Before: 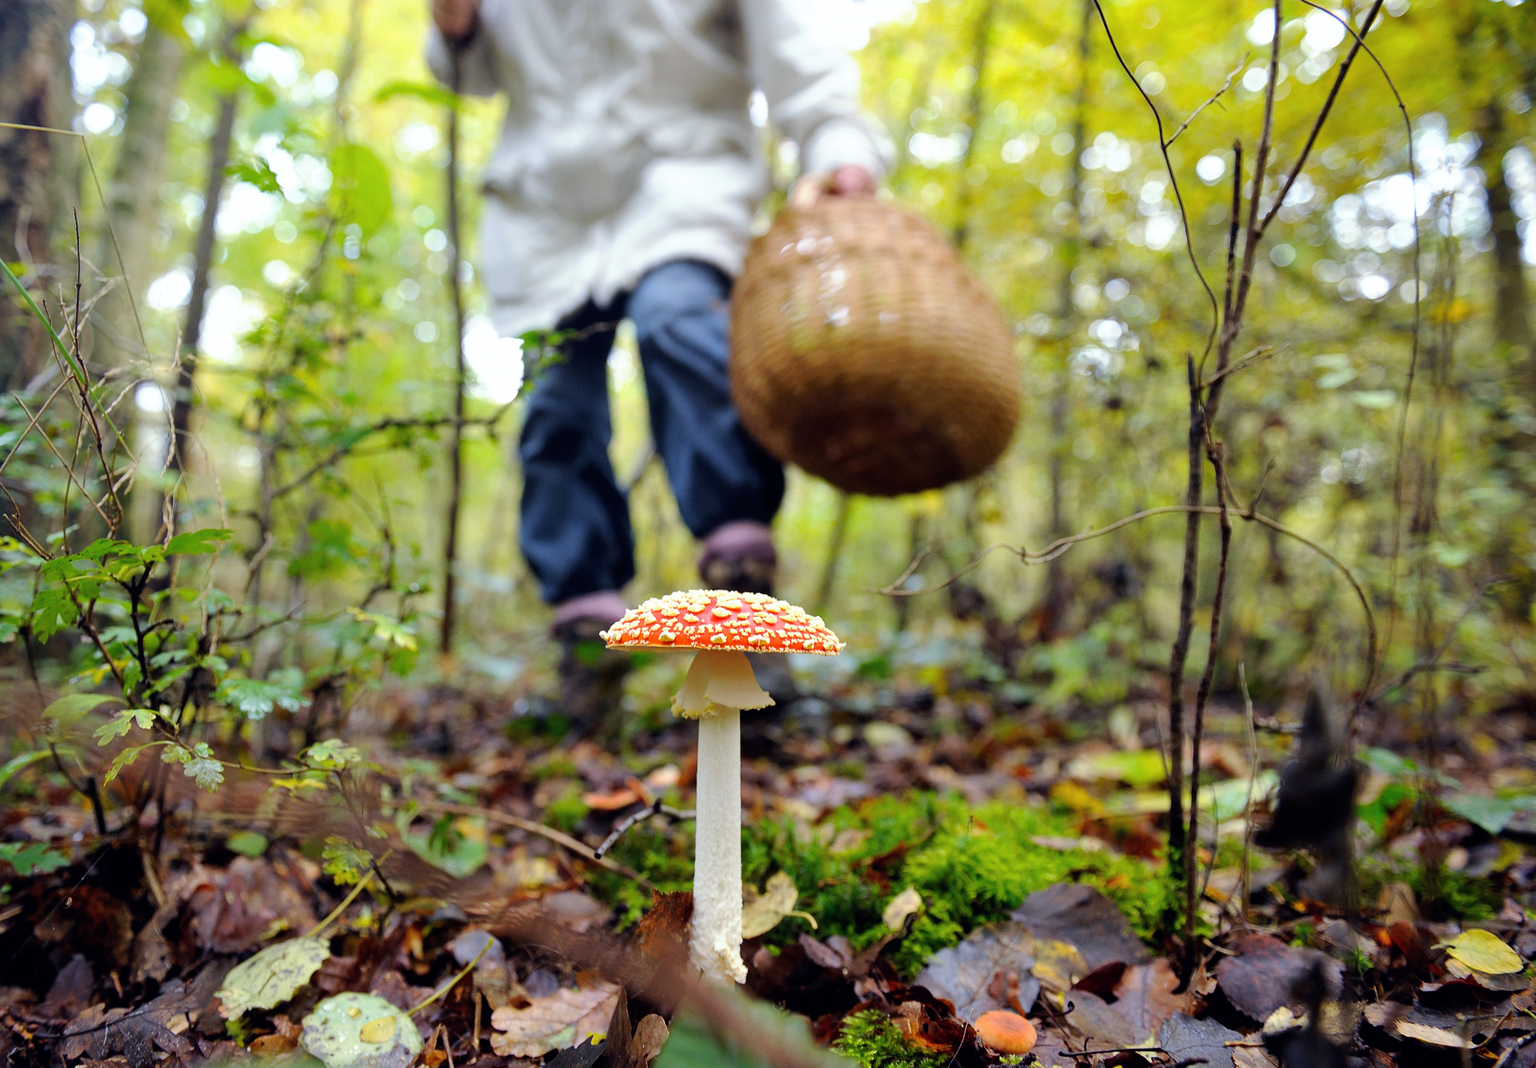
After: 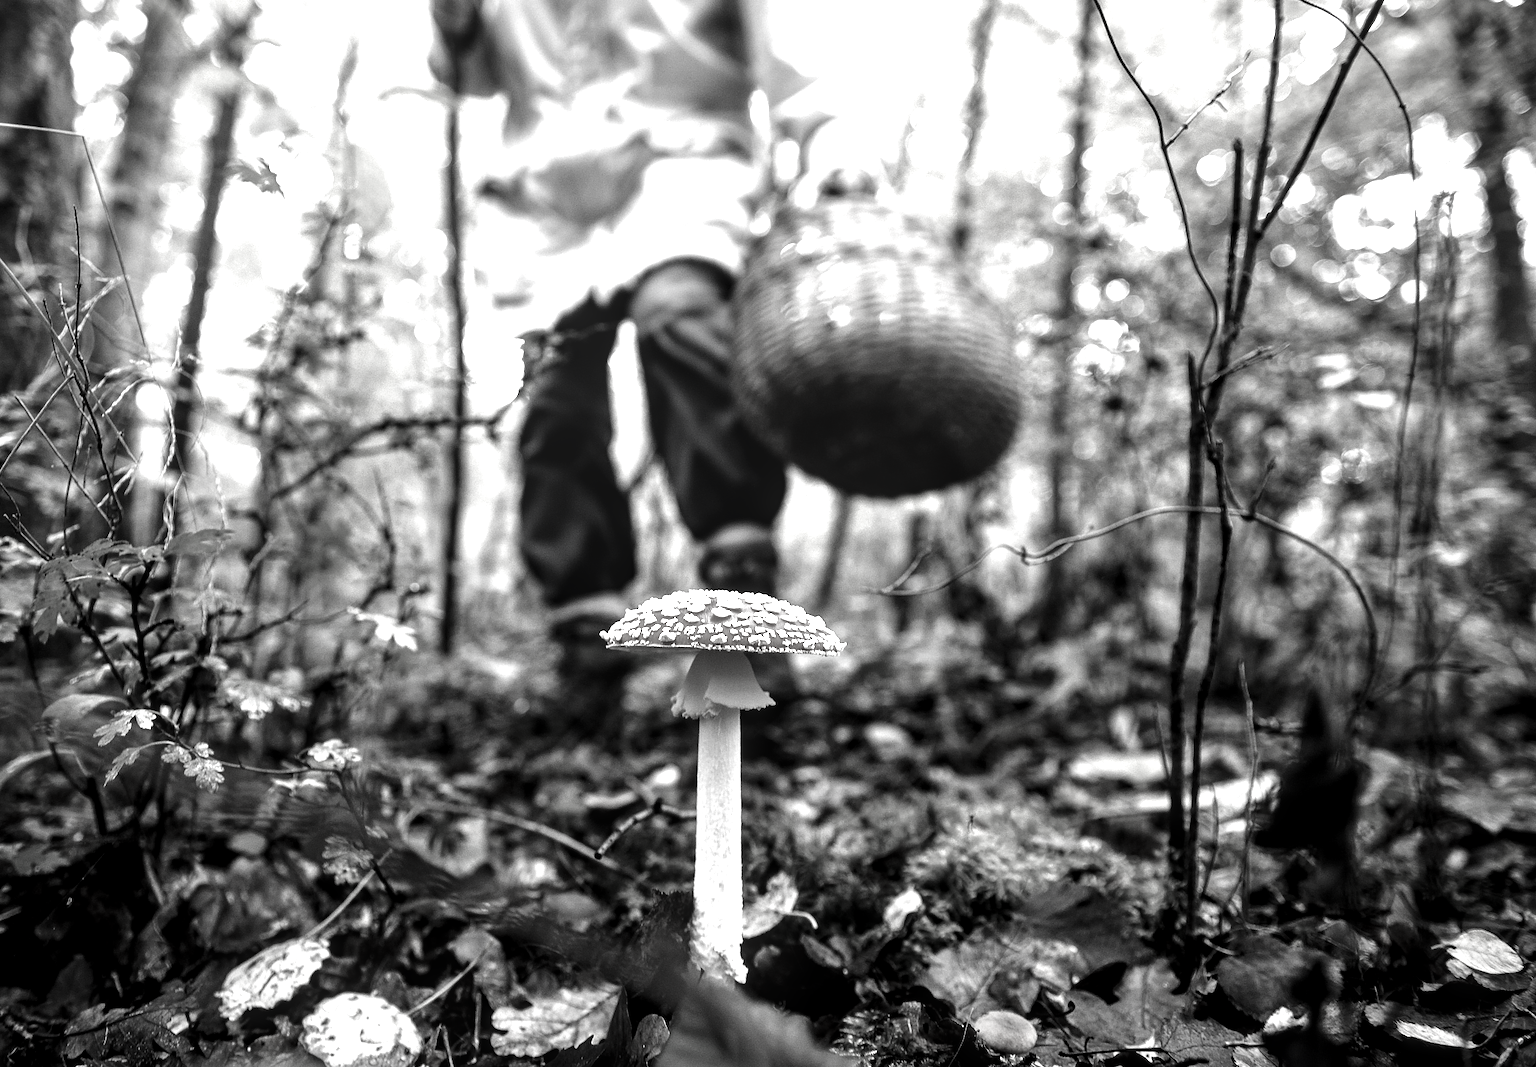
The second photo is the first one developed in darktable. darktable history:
exposure: black level correction 0, exposure 0.954 EV, compensate highlight preservation false
local contrast: on, module defaults
contrast brightness saturation: contrast -0.035, brightness -0.579, saturation -0.99
